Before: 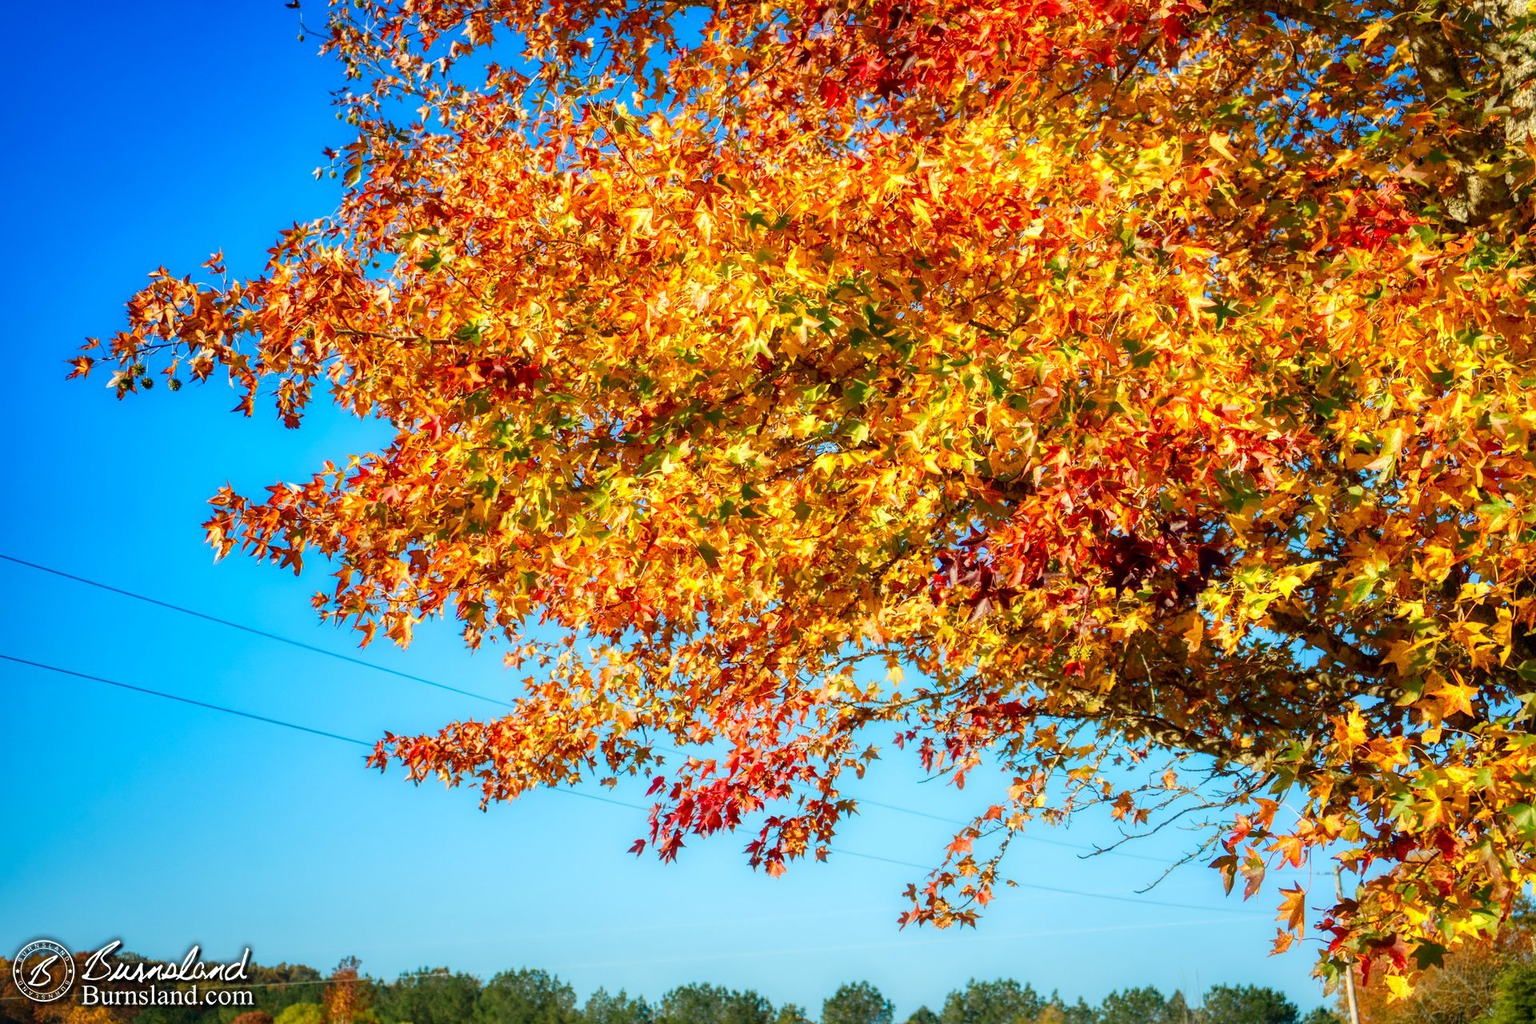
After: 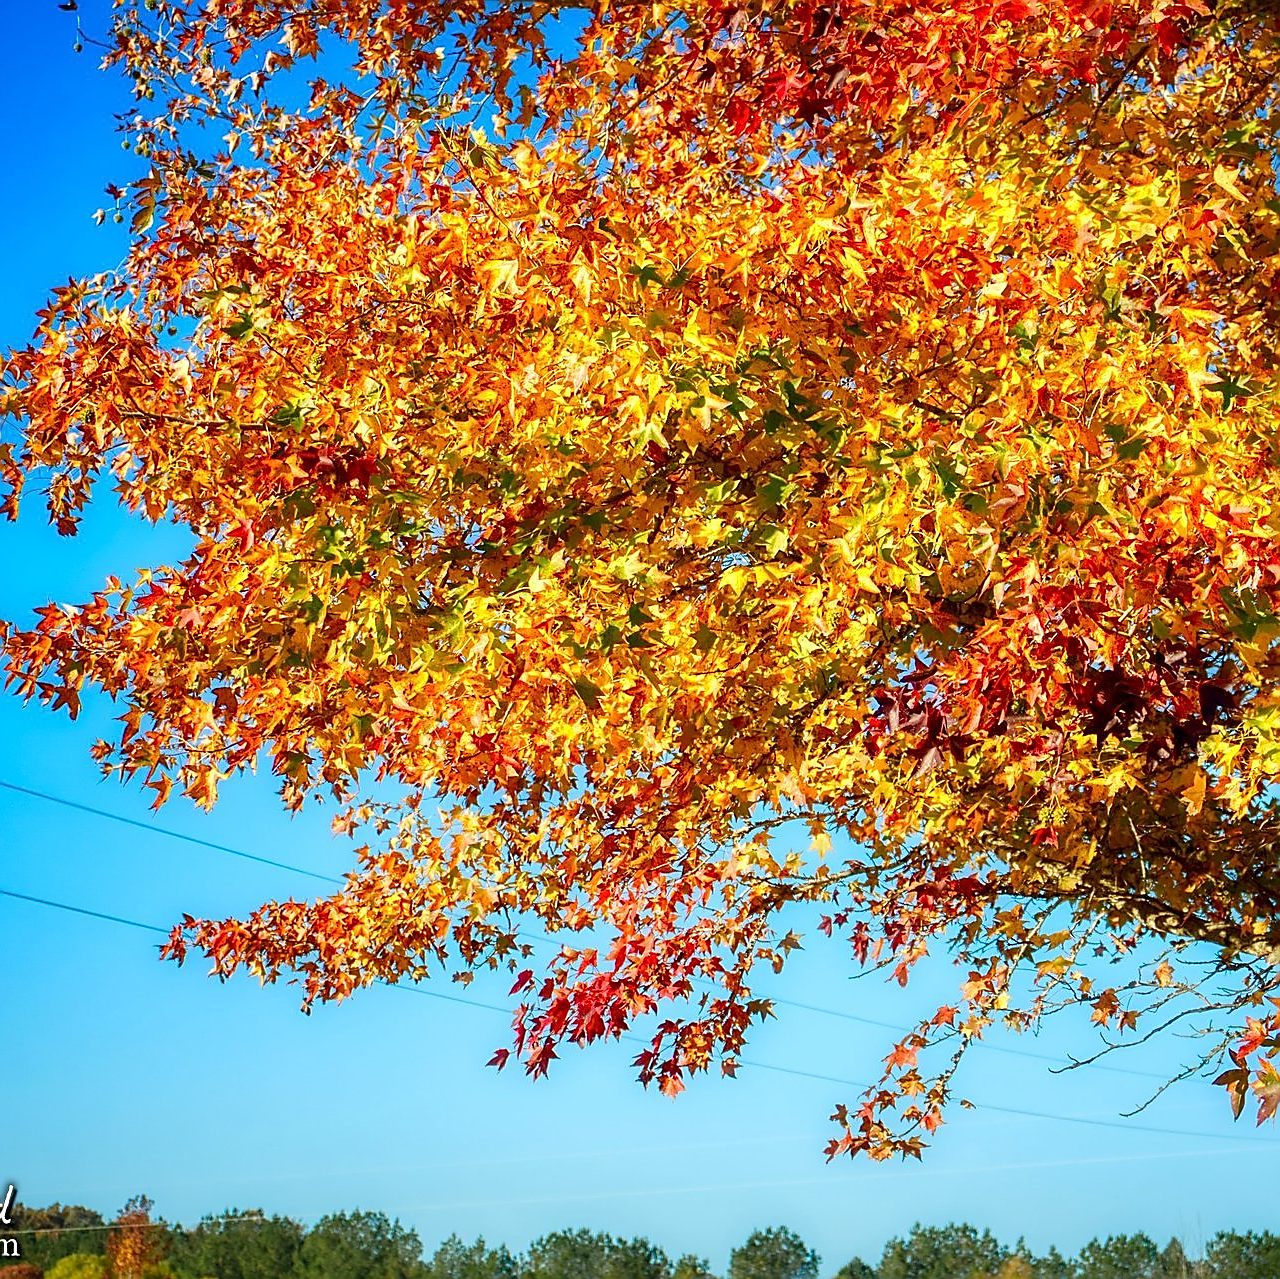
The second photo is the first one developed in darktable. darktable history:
sharpen: radius 1.4, amount 1.25, threshold 0.7
crop and rotate: left 15.546%, right 17.787%
